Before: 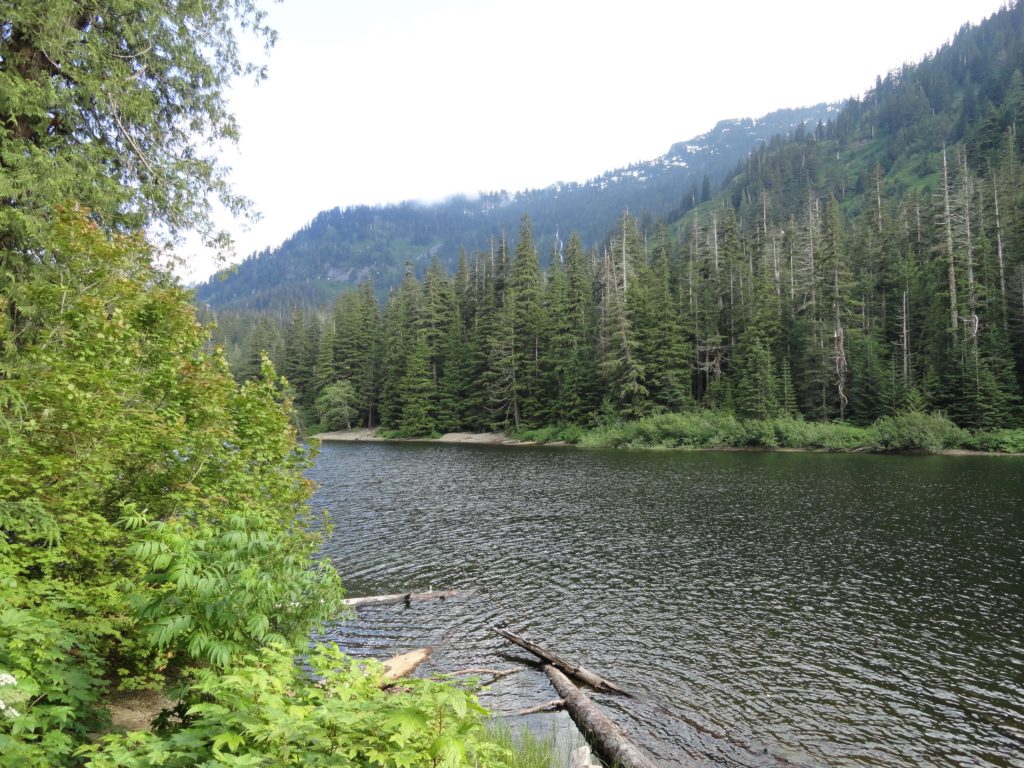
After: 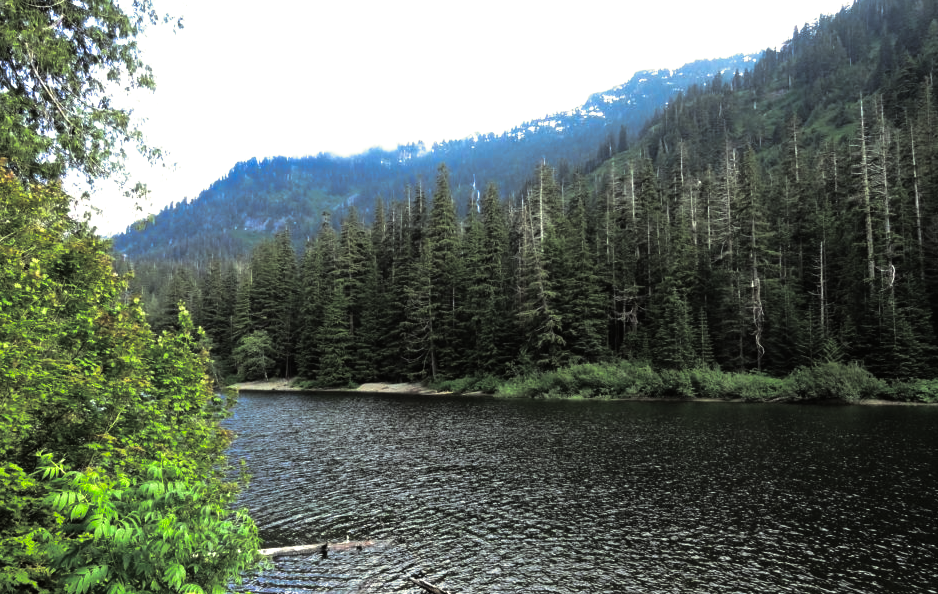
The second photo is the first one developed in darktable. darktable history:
color balance: lift [1.004, 1.002, 1.002, 0.998], gamma [1, 1.007, 1.002, 0.993], gain [1, 0.977, 1.013, 1.023], contrast -3.64%
crop: left 8.155%, top 6.611%, bottom 15.385%
split-toning: shadows › hue 43.2°, shadows › saturation 0, highlights › hue 50.4°, highlights › saturation 1
tone curve: curves: ch0 [(0, 0) (0.003, 0.001) (0.011, 0.002) (0.025, 0.002) (0.044, 0.006) (0.069, 0.01) (0.1, 0.017) (0.136, 0.023) (0.177, 0.038) (0.224, 0.066) (0.277, 0.118) (0.335, 0.185) (0.399, 0.264) (0.468, 0.365) (0.543, 0.475) (0.623, 0.606) (0.709, 0.759) (0.801, 0.923) (0.898, 0.999) (1, 1)], preserve colors none
